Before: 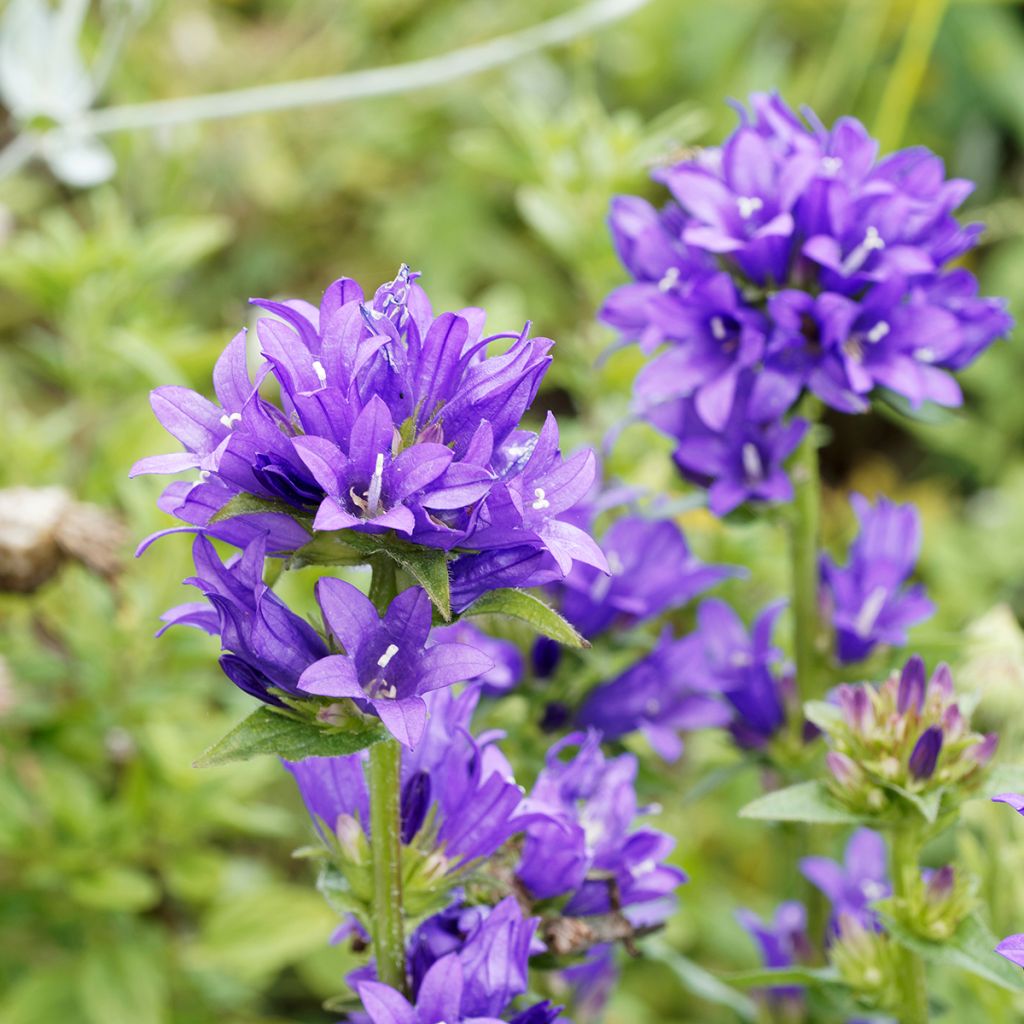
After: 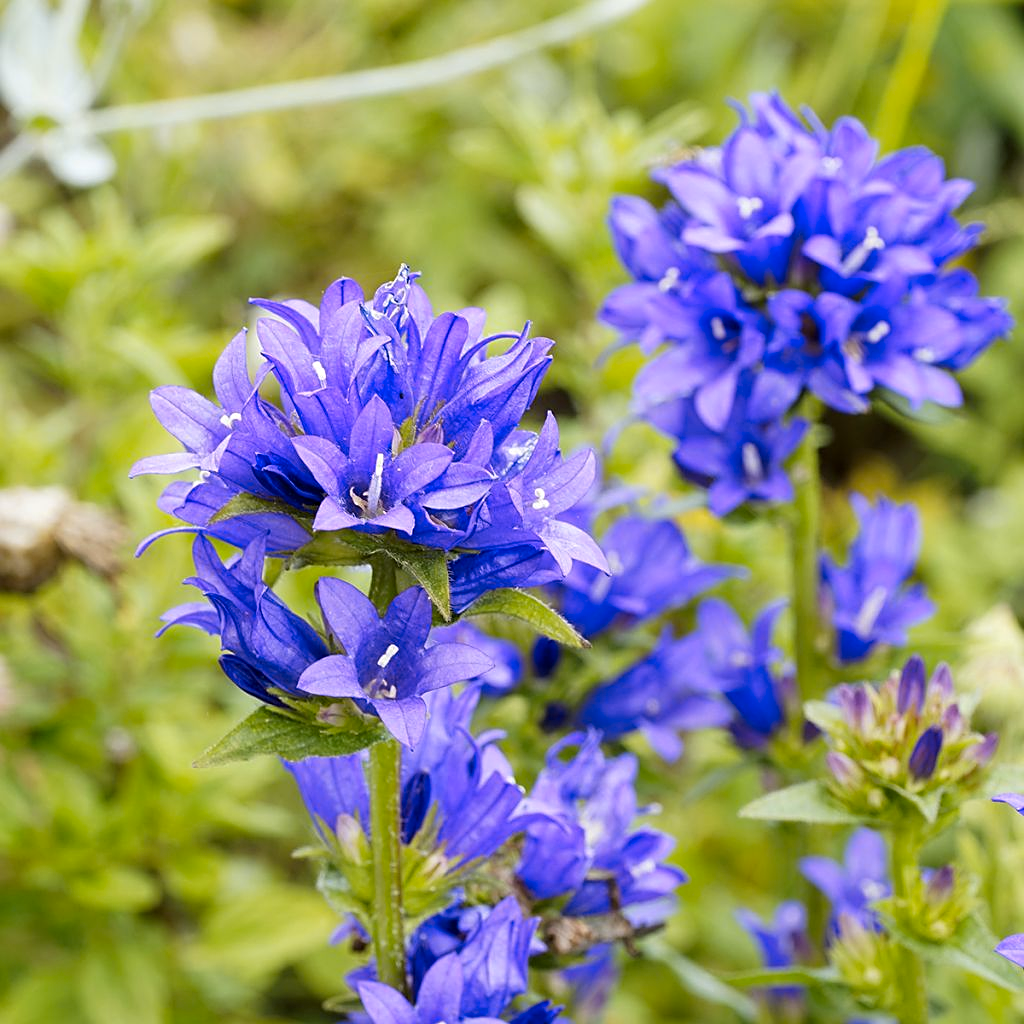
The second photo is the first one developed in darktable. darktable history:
sharpen: on, module defaults
color contrast: green-magenta contrast 0.85, blue-yellow contrast 1.25, unbound 0
